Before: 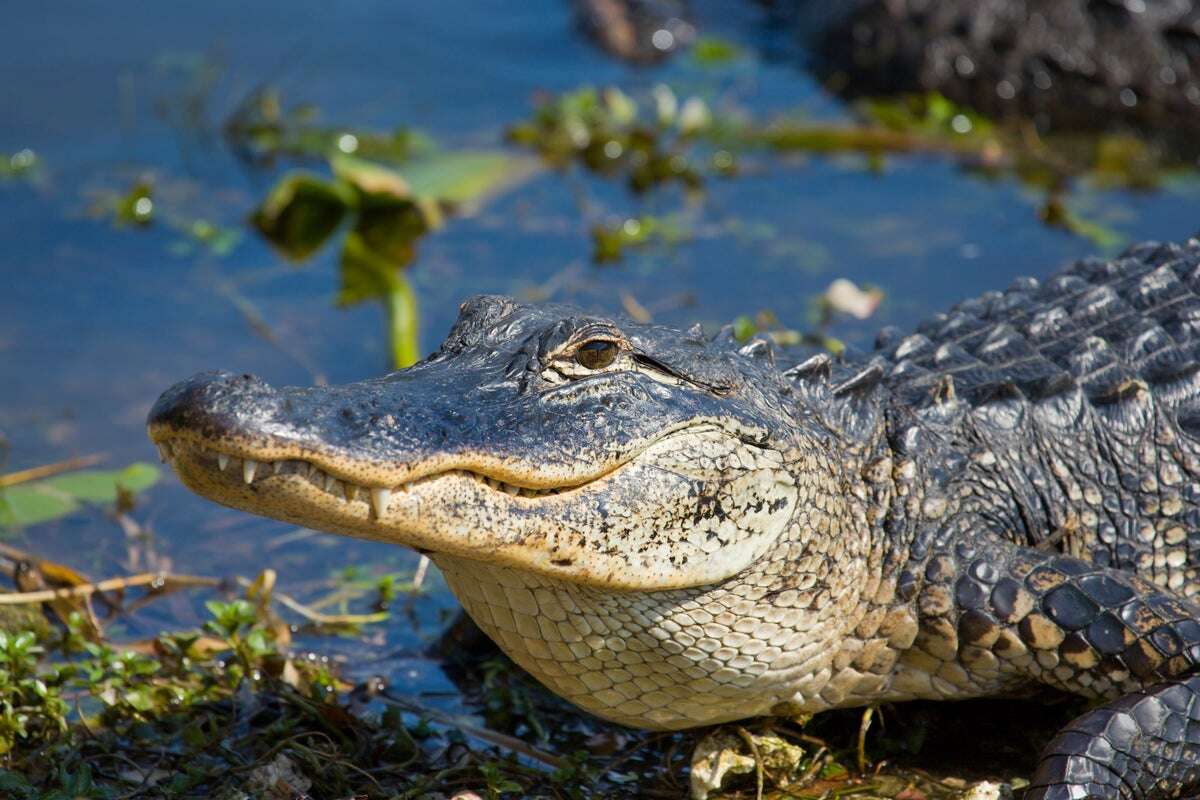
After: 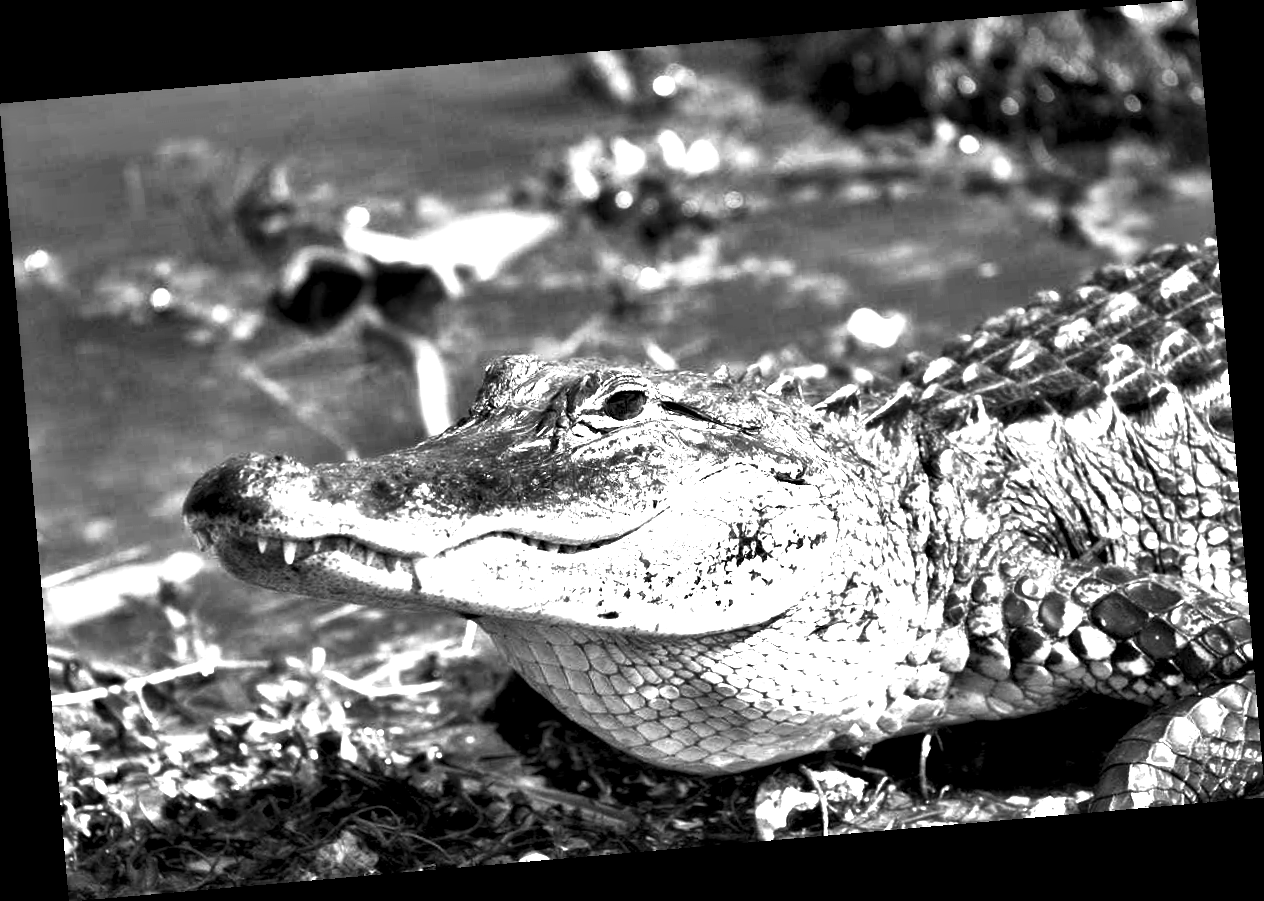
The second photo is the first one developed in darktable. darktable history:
local contrast: mode bilateral grid, contrast 25, coarseness 47, detail 151%, midtone range 0.2
contrast equalizer: y [[0.514, 0.573, 0.581, 0.508, 0.5, 0.5], [0.5 ×6], [0.5 ×6], [0 ×6], [0 ×6]]
tone equalizer: on, module defaults
monochrome: a 32, b 64, size 2.3, highlights 1
rotate and perspective: rotation -4.98°, automatic cropping off
color balance rgb: linear chroma grading › global chroma 20%, perceptual saturation grading › global saturation 65%, perceptual saturation grading › highlights 60%, perceptual saturation grading › mid-tones 50%, perceptual saturation grading › shadows 50%, perceptual brilliance grading › global brilliance 30%, perceptual brilliance grading › highlights 50%, perceptual brilliance grading › mid-tones 50%, perceptual brilliance grading › shadows -22%, global vibrance 20%
